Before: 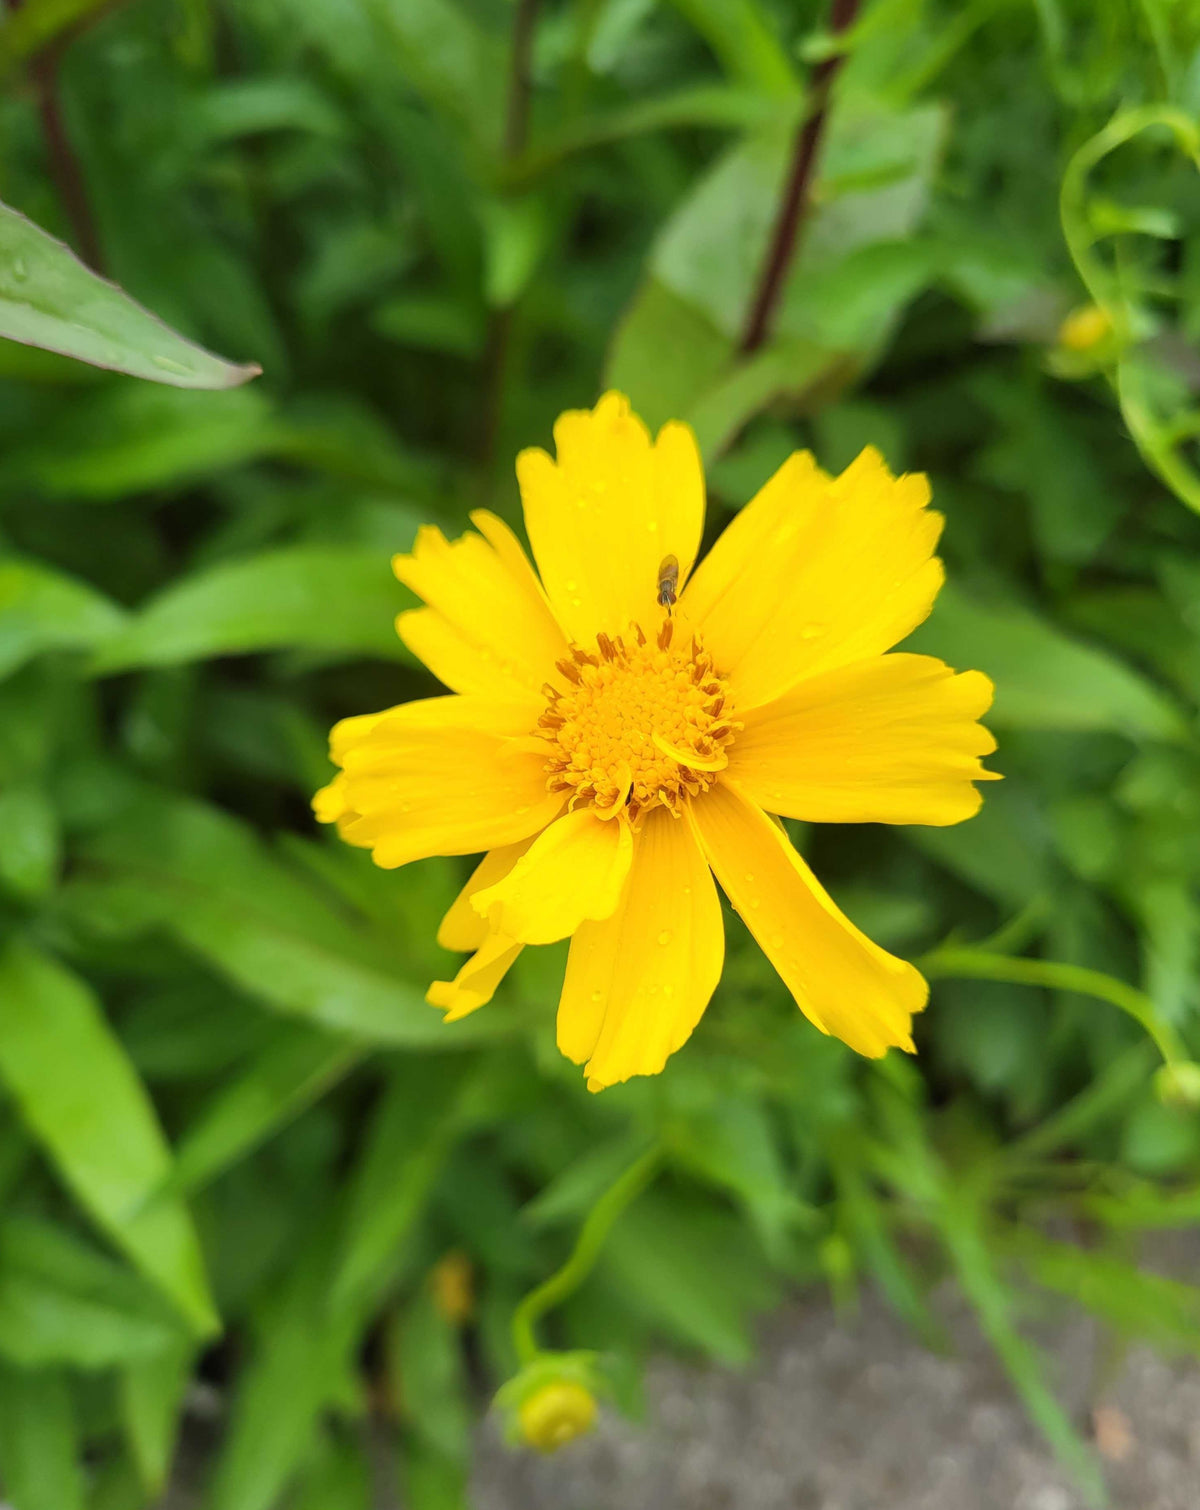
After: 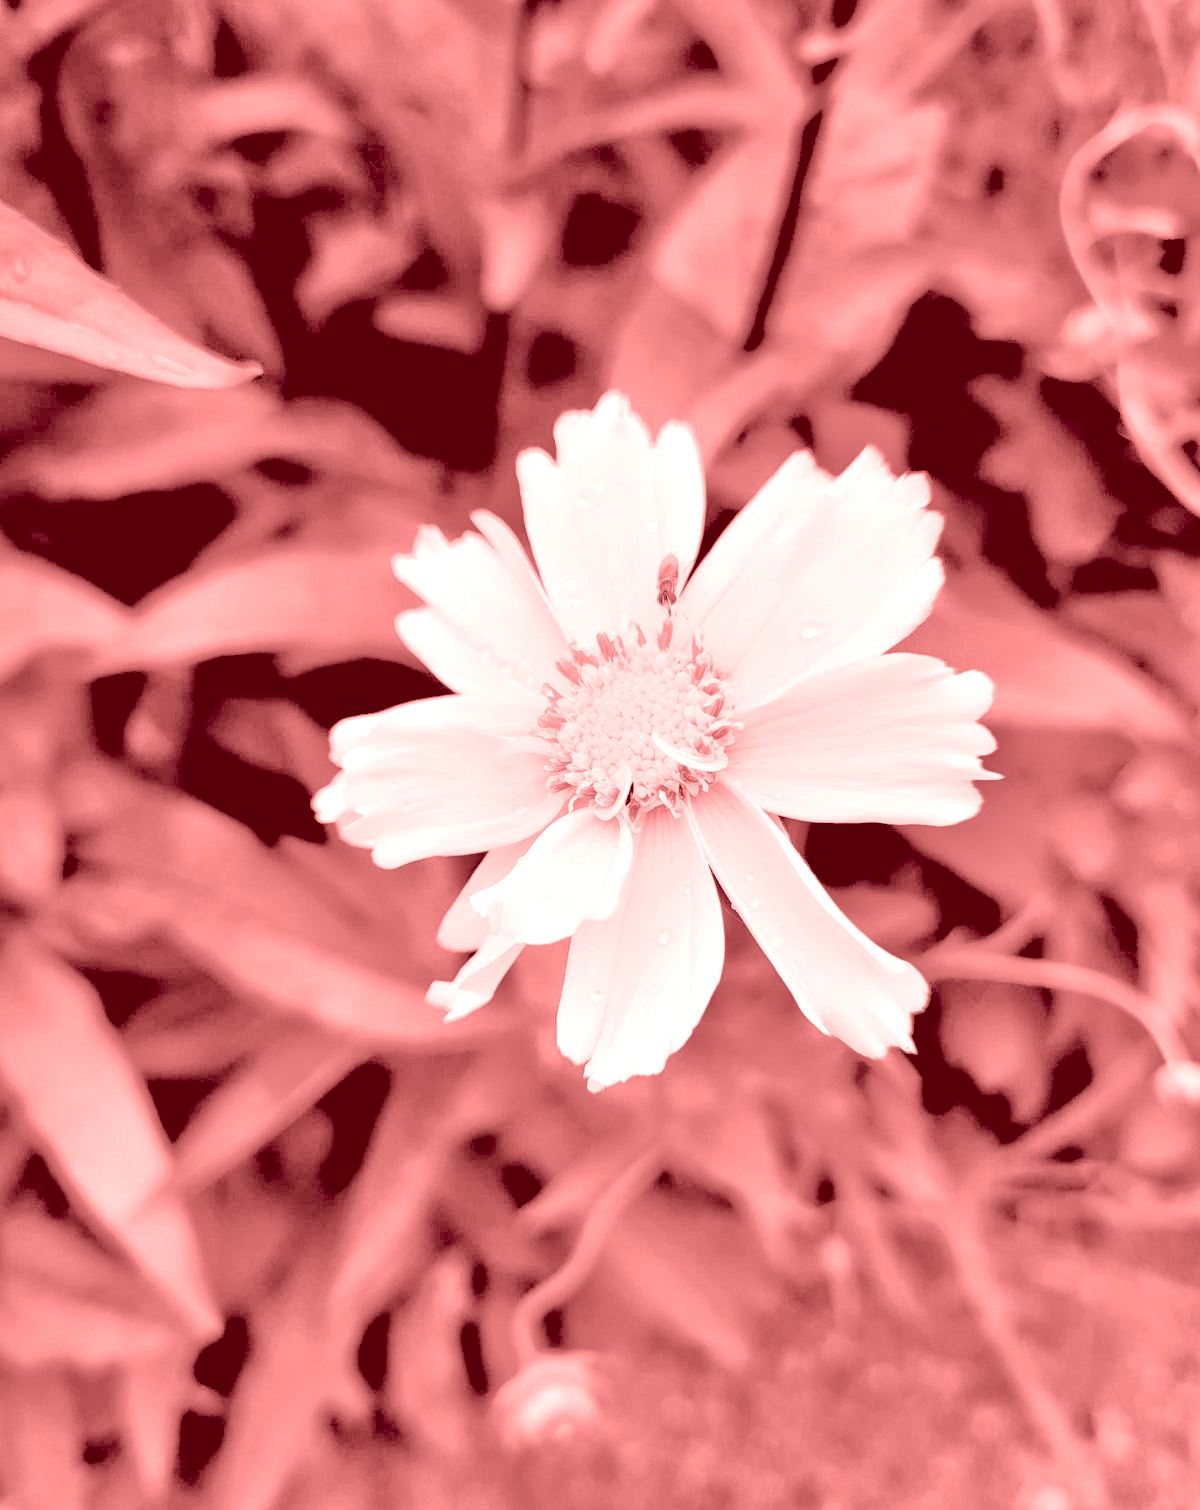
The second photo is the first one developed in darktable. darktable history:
exposure: black level correction 0.029, exposure -0.073 EV, compensate highlight preservation false
rgb levels: levels [[0.01, 0.419, 0.839], [0, 0.5, 1], [0, 0.5, 1]]
tone equalizer: -8 EV -0.528 EV, -7 EV -0.319 EV, -6 EV -0.083 EV, -5 EV 0.413 EV, -4 EV 0.985 EV, -3 EV 0.791 EV, -2 EV -0.01 EV, -1 EV 0.14 EV, +0 EV -0.012 EV, smoothing 1
colorize: saturation 60%, source mix 100%
